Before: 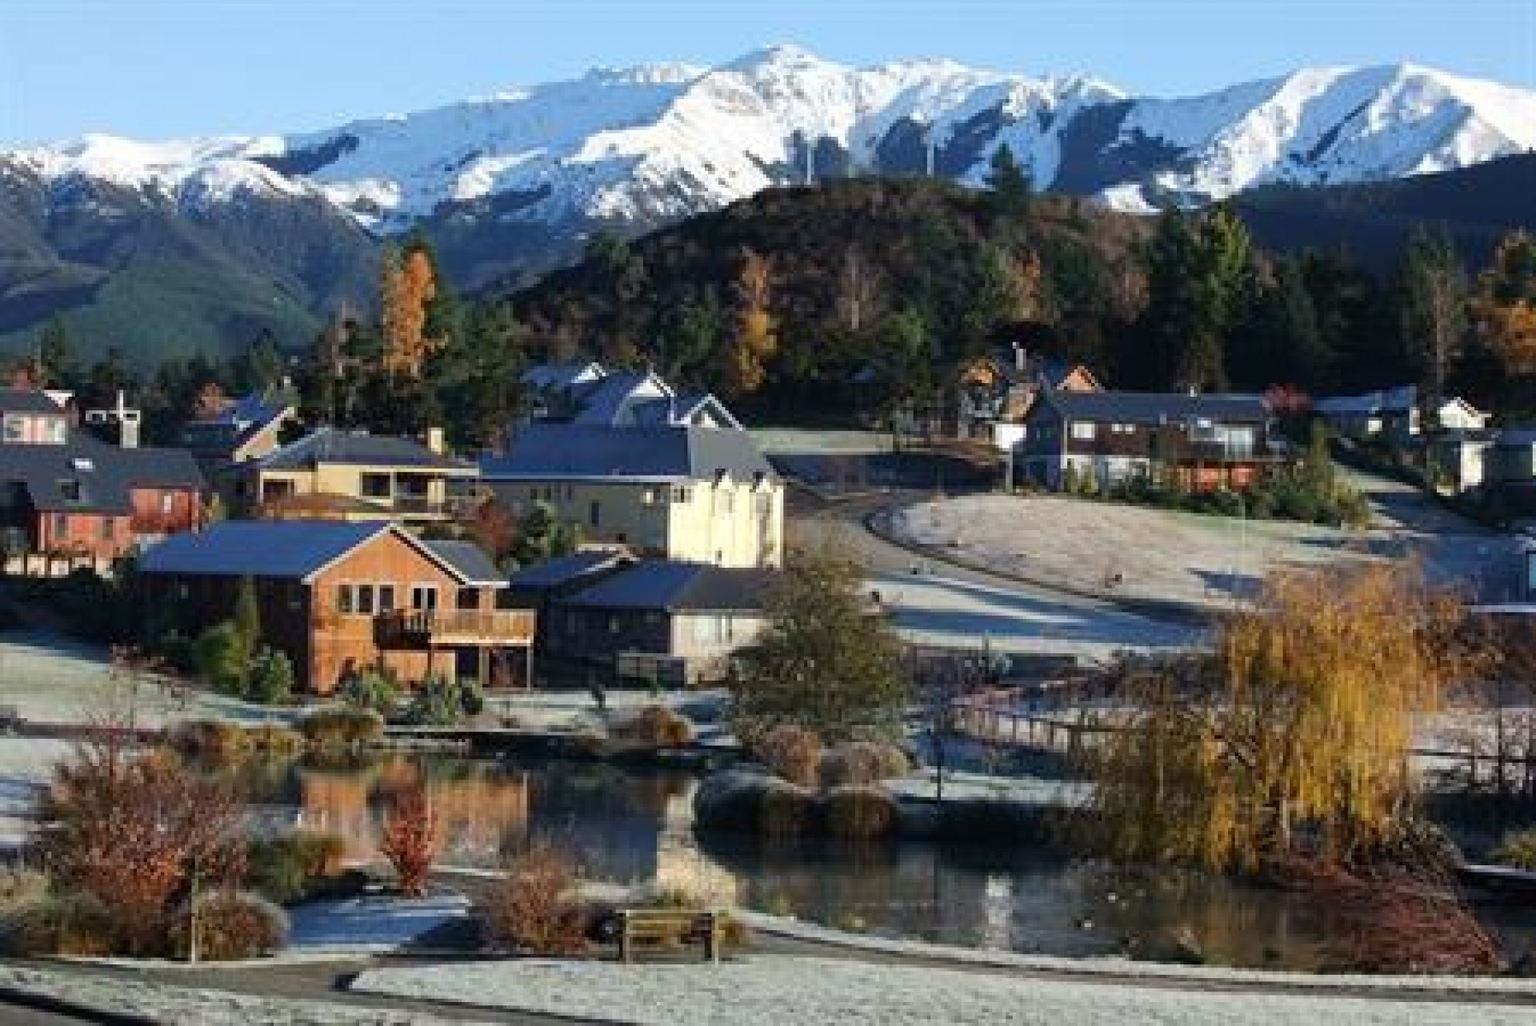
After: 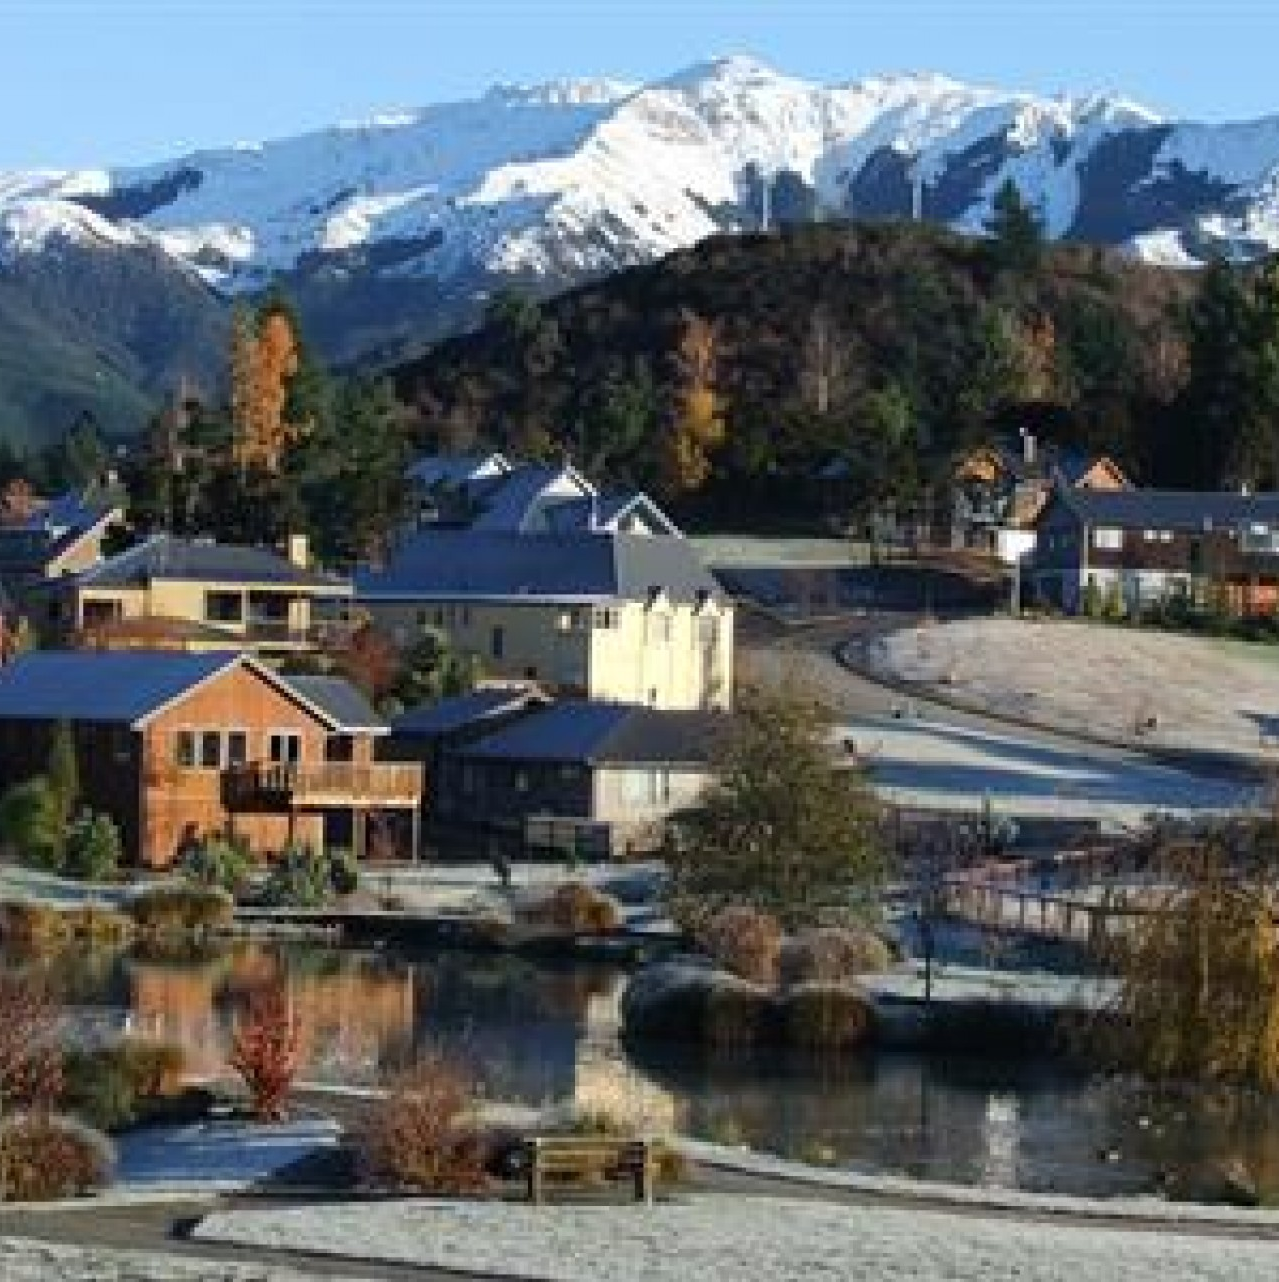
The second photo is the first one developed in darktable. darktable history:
crop and rotate: left 12.83%, right 20.542%
base curve: curves: ch0 [(0, 0) (0.472, 0.455) (1, 1)], preserve colors none
